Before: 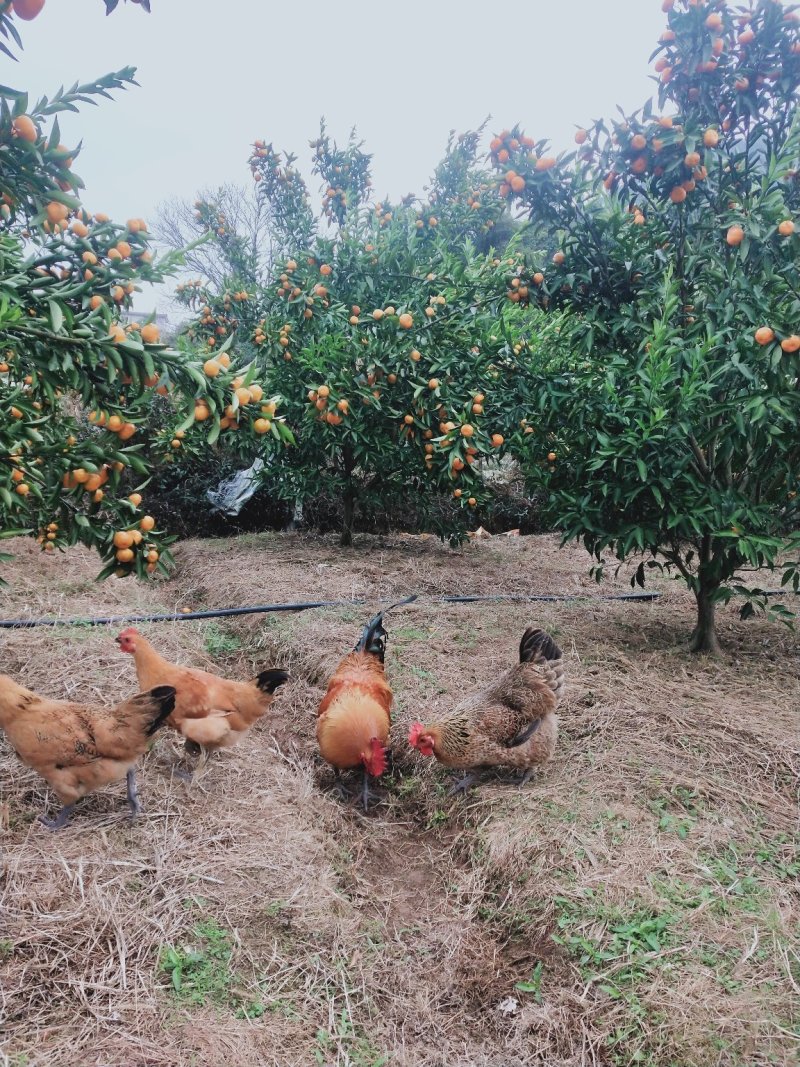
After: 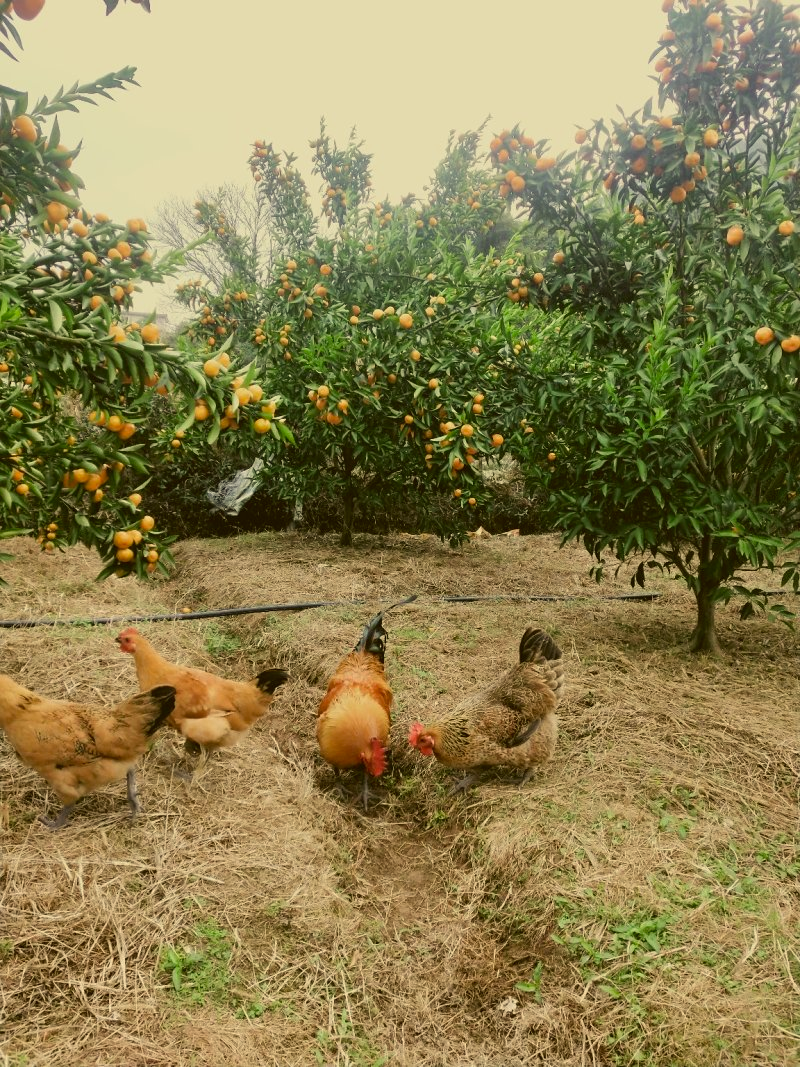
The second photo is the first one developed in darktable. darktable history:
color correction: highlights a* 0.179, highlights b* 28.93, shadows a* -0.273, shadows b* 20.96
exposure: compensate exposure bias true, compensate highlight preservation false
